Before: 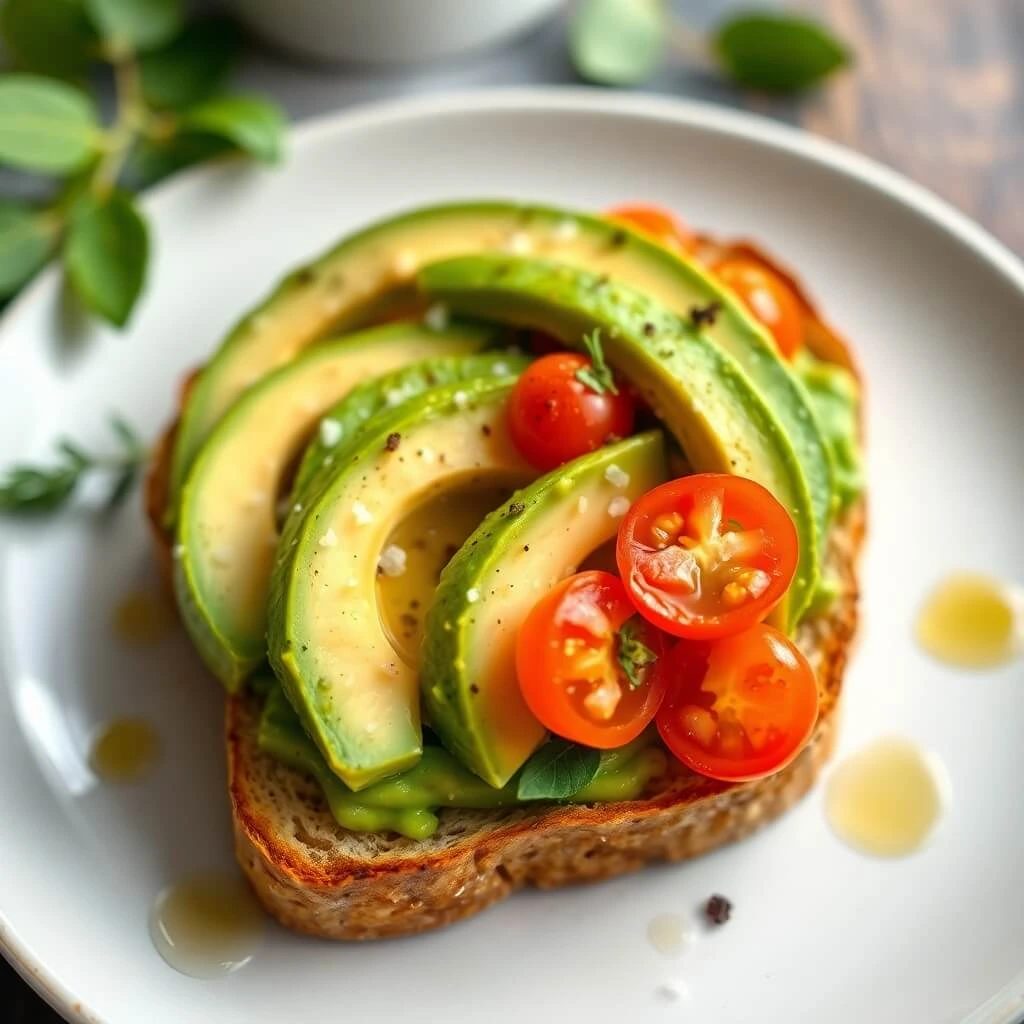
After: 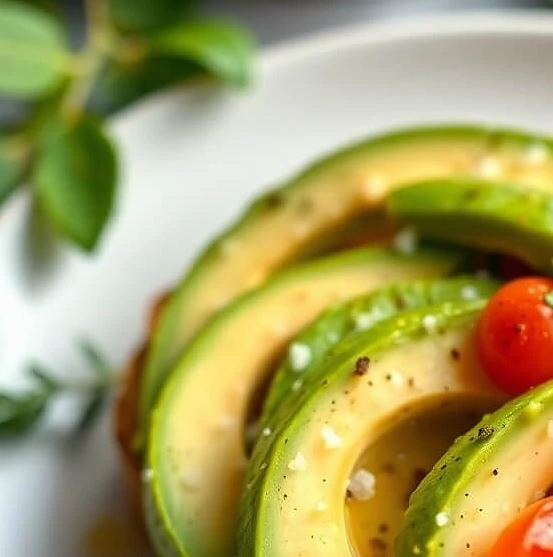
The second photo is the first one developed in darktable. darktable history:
sharpen: radius 0.983, amount 0.602
crop and rotate: left 3.054%, top 7.461%, right 42.93%, bottom 38.108%
